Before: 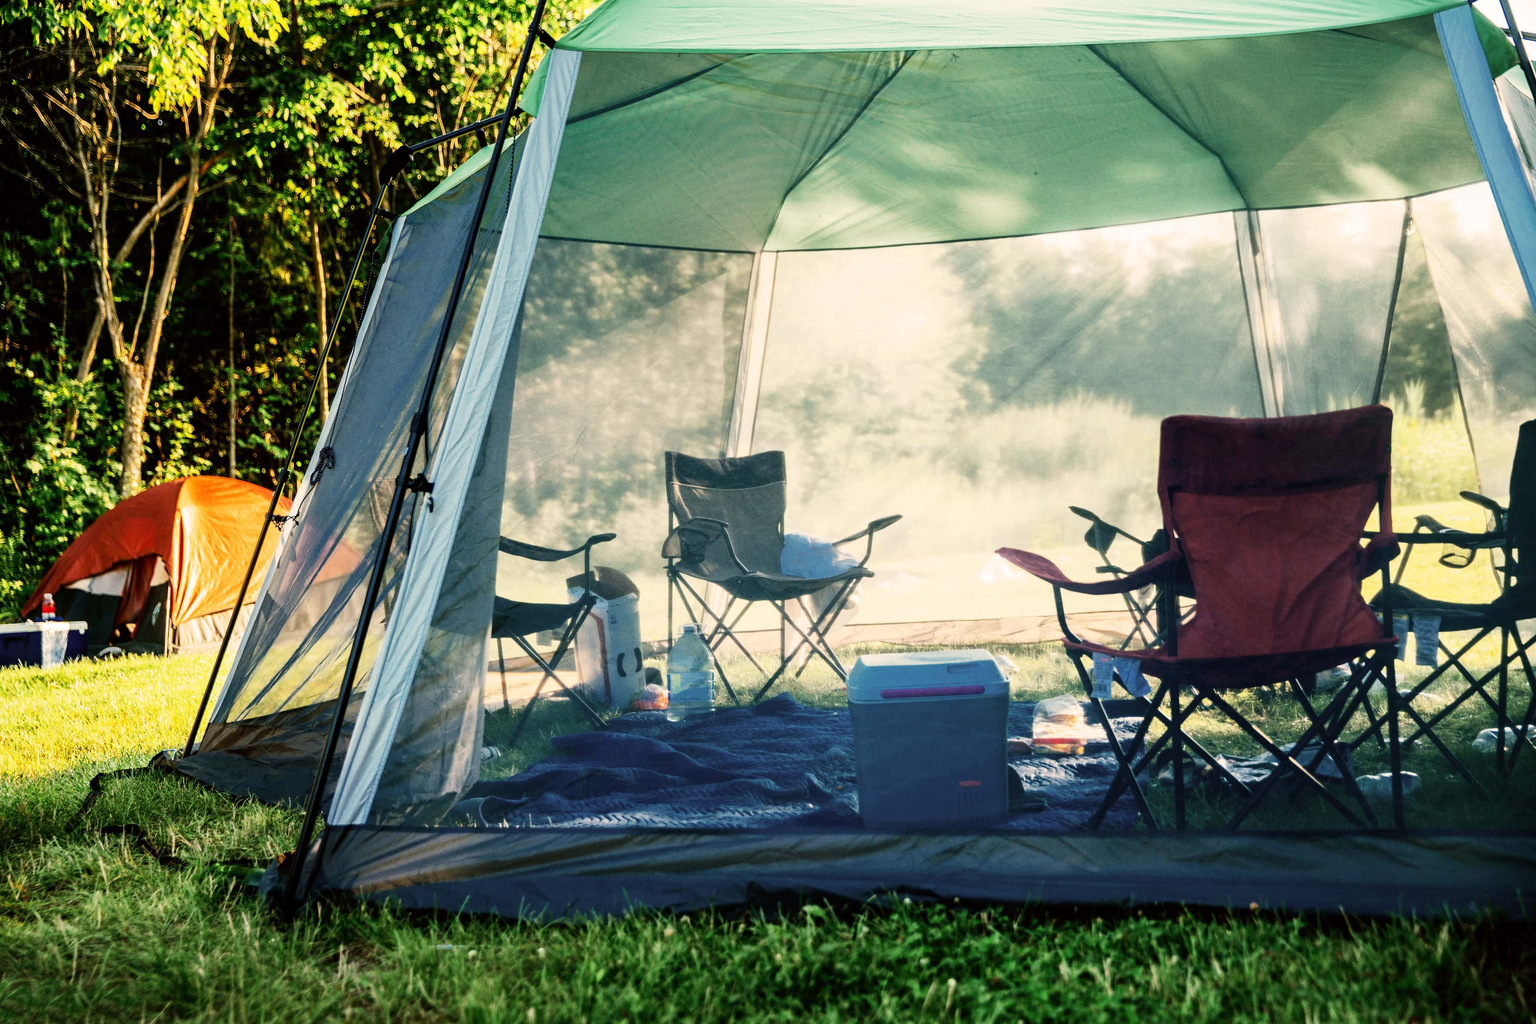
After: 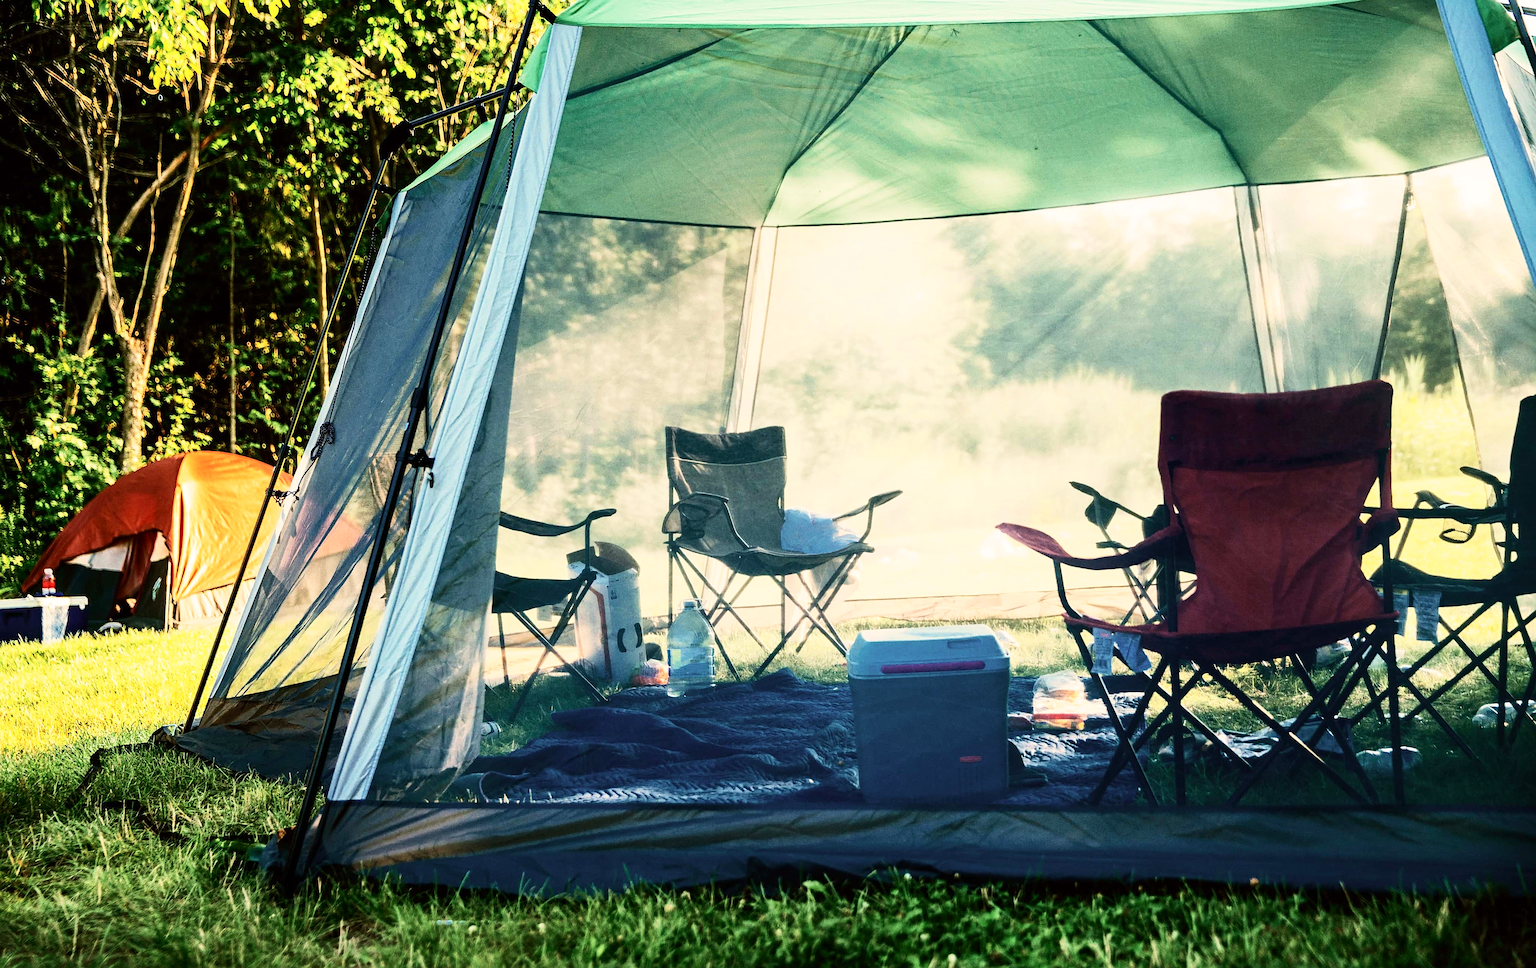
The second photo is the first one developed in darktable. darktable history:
crop and rotate: top 2.479%, bottom 3.018%
sharpen: on, module defaults
velvia: on, module defaults
contrast brightness saturation: contrast 0.24, brightness 0.09
